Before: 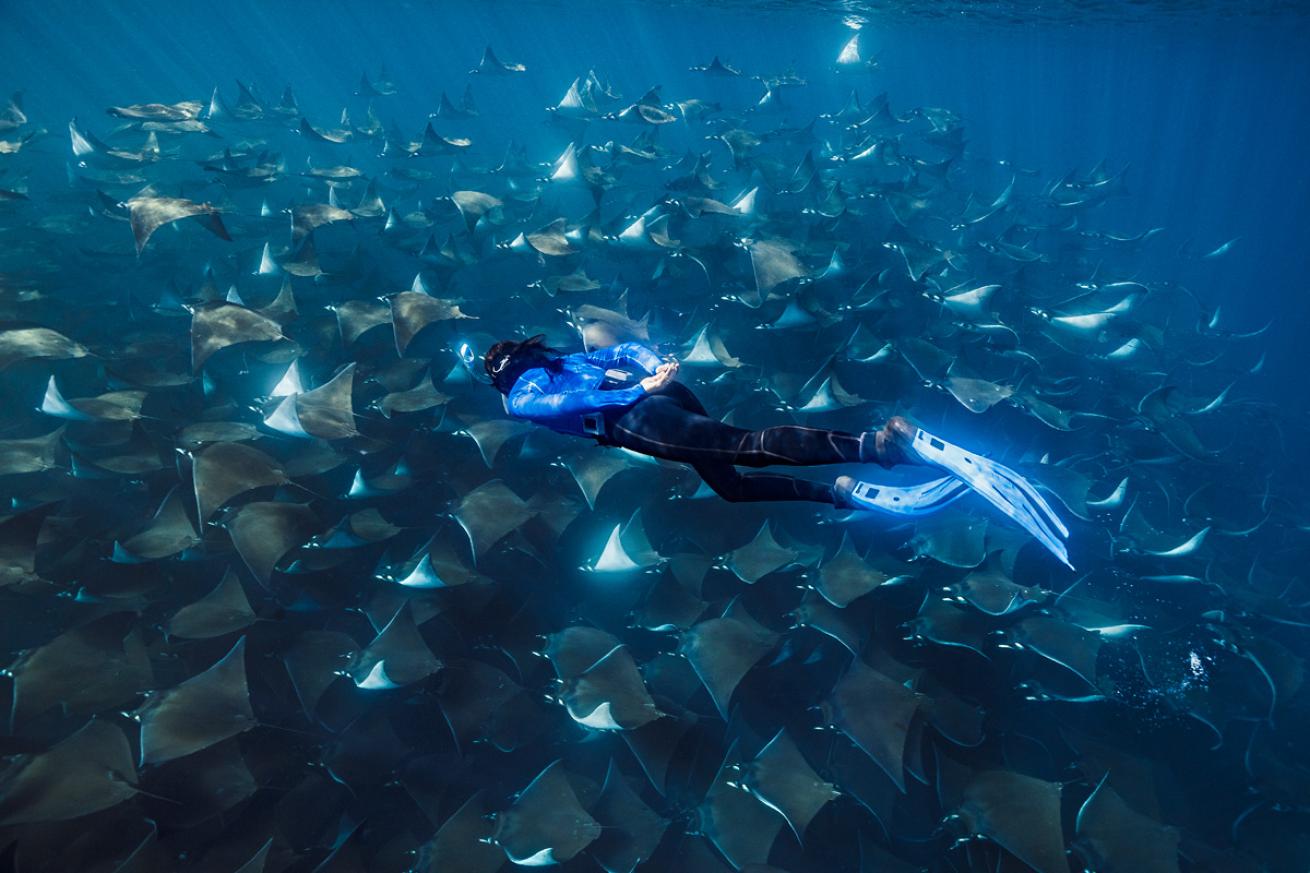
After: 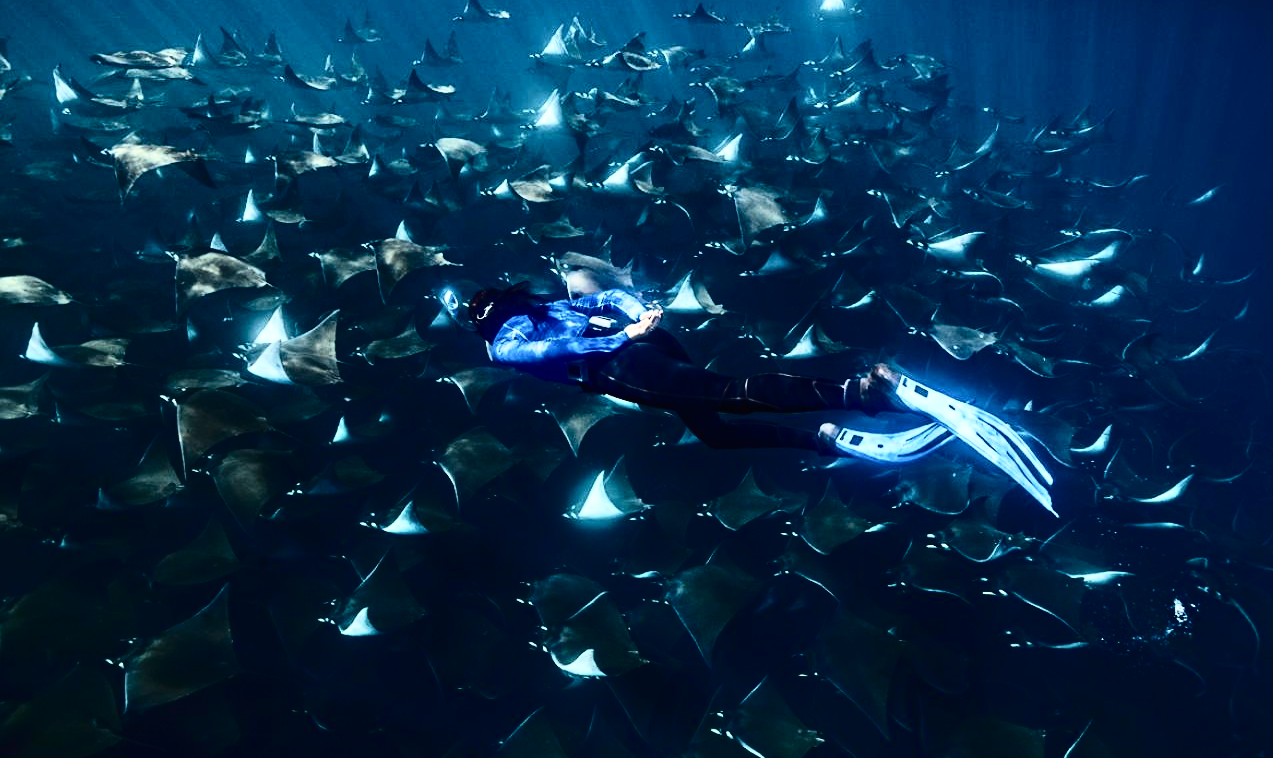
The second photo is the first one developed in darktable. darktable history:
crop: left 1.222%, top 6.116%, right 1.571%, bottom 7.011%
levels: white 99.94%
tone curve: curves: ch0 [(0, 0) (0.003, 0.01) (0.011, 0.012) (0.025, 0.012) (0.044, 0.017) (0.069, 0.021) (0.1, 0.025) (0.136, 0.03) (0.177, 0.037) (0.224, 0.052) (0.277, 0.092) (0.335, 0.16) (0.399, 0.3) (0.468, 0.463) (0.543, 0.639) (0.623, 0.796) (0.709, 0.904) (0.801, 0.962) (0.898, 0.988) (1, 1)], color space Lab, independent channels, preserve colors none
